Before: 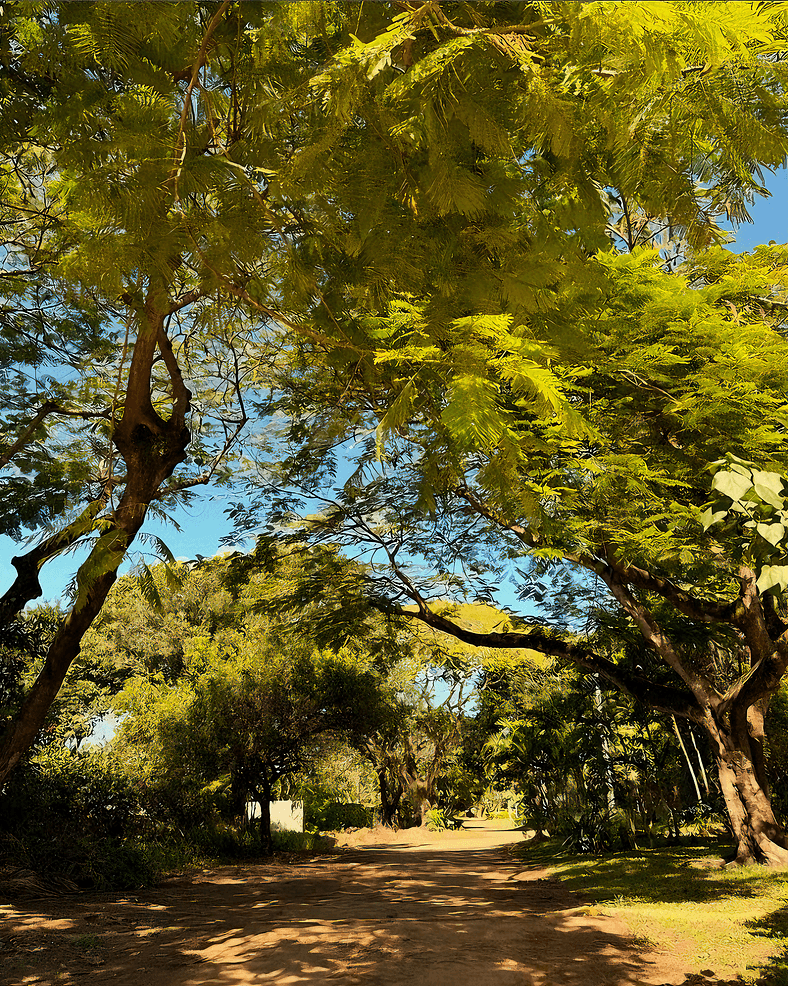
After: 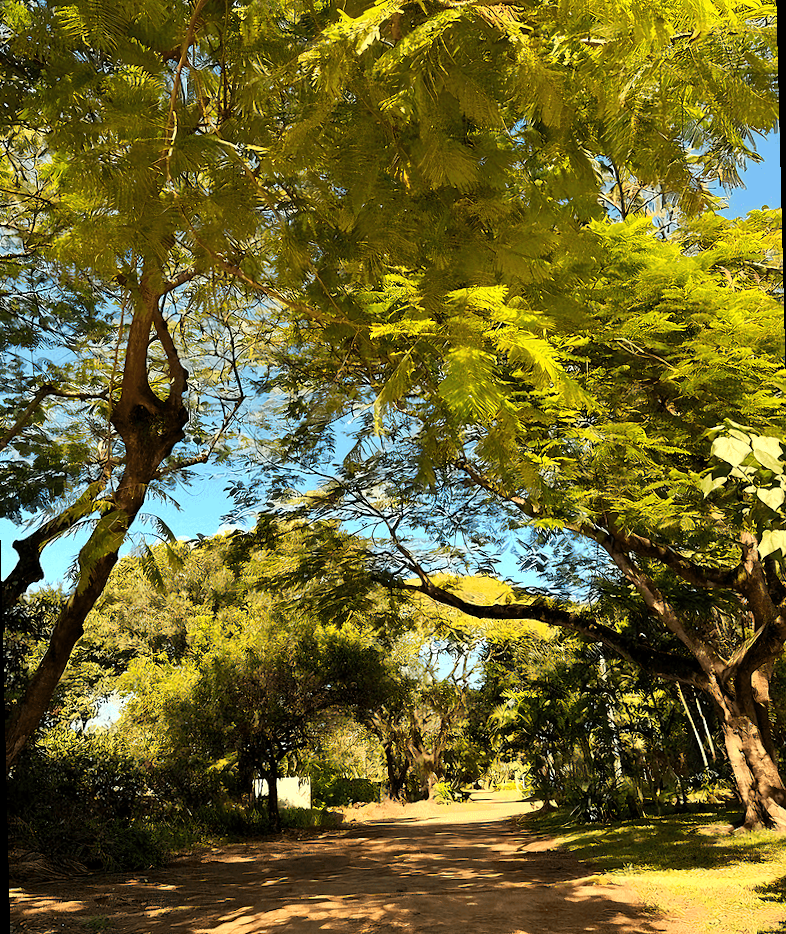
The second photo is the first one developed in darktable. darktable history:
exposure: exposure 0.375 EV, compensate highlight preservation false
rotate and perspective: rotation -1.42°, crop left 0.016, crop right 0.984, crop top 0.035, crop bottom 0.965
